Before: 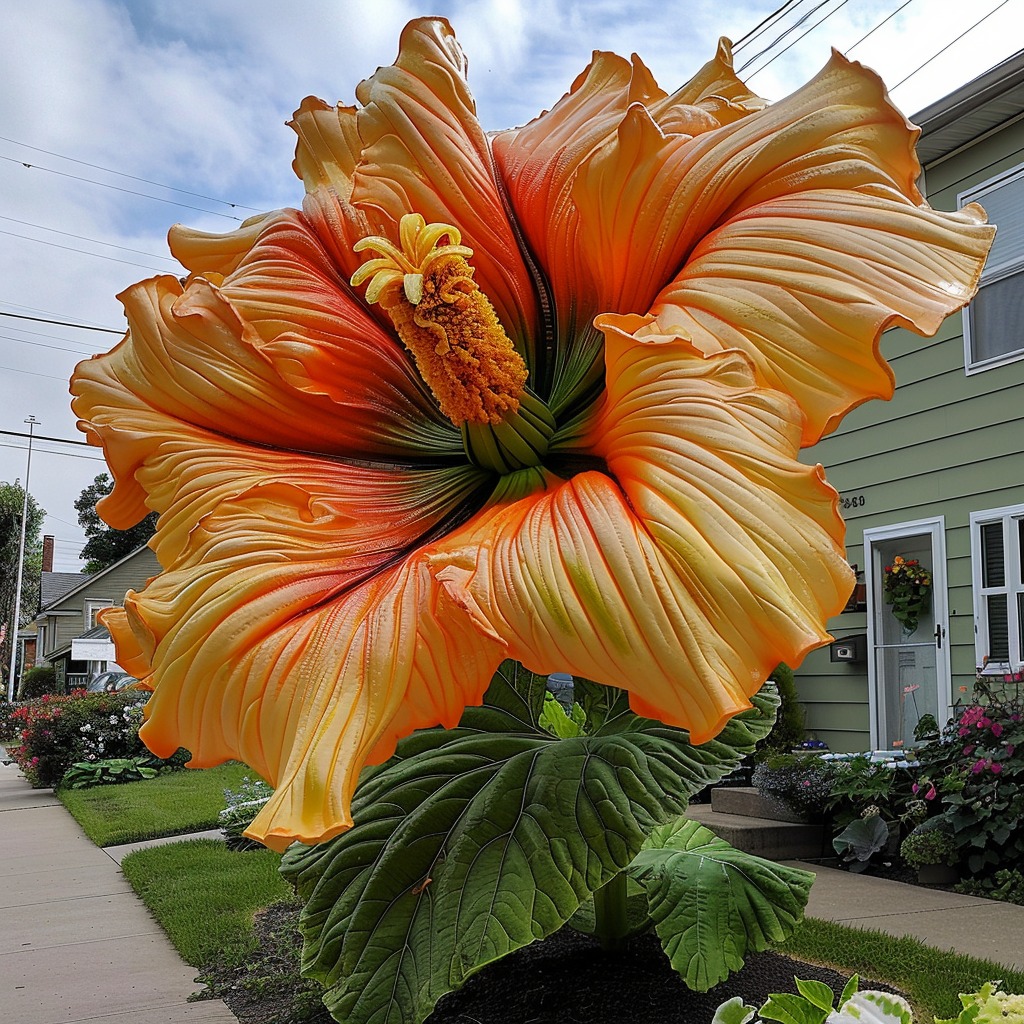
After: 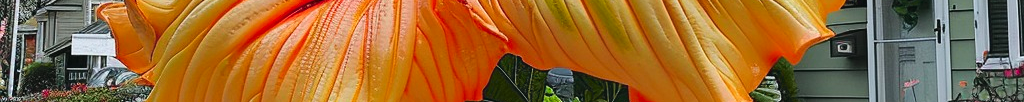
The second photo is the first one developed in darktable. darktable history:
crop and rotate: top 59.084%, bottom 30.916%
white balance: emerald 1
exposure: black level correction -0.005, exposure 0.054 EV, compensate highlight preservation false
tone curve: curves: ch0 [(0, 0.003) (0.056, 0.041) (0.211, 0.187) (0.482, 0.519) (0.836, 0.864) (0.997, 0.984)]; ch1 [(0, 0) (0.276, 0.206) (0.393, 0.364) (0.482, 0.471) (0.506, 0.5) (0.523, 0.523) (0.572, 0.604) (0.635, 0.665) (0.695, 0.759) (1, 1)]; ch2 [(0, 0) (0.438, 0.456) (0.473, 0.47) (0.503, 0.503) (0.536, 0.527) (0.562, 0.584) (0.612, 0.61) (0.679, 0.72) (1, 1)], color space Lab, independent channels, preserve colors none
